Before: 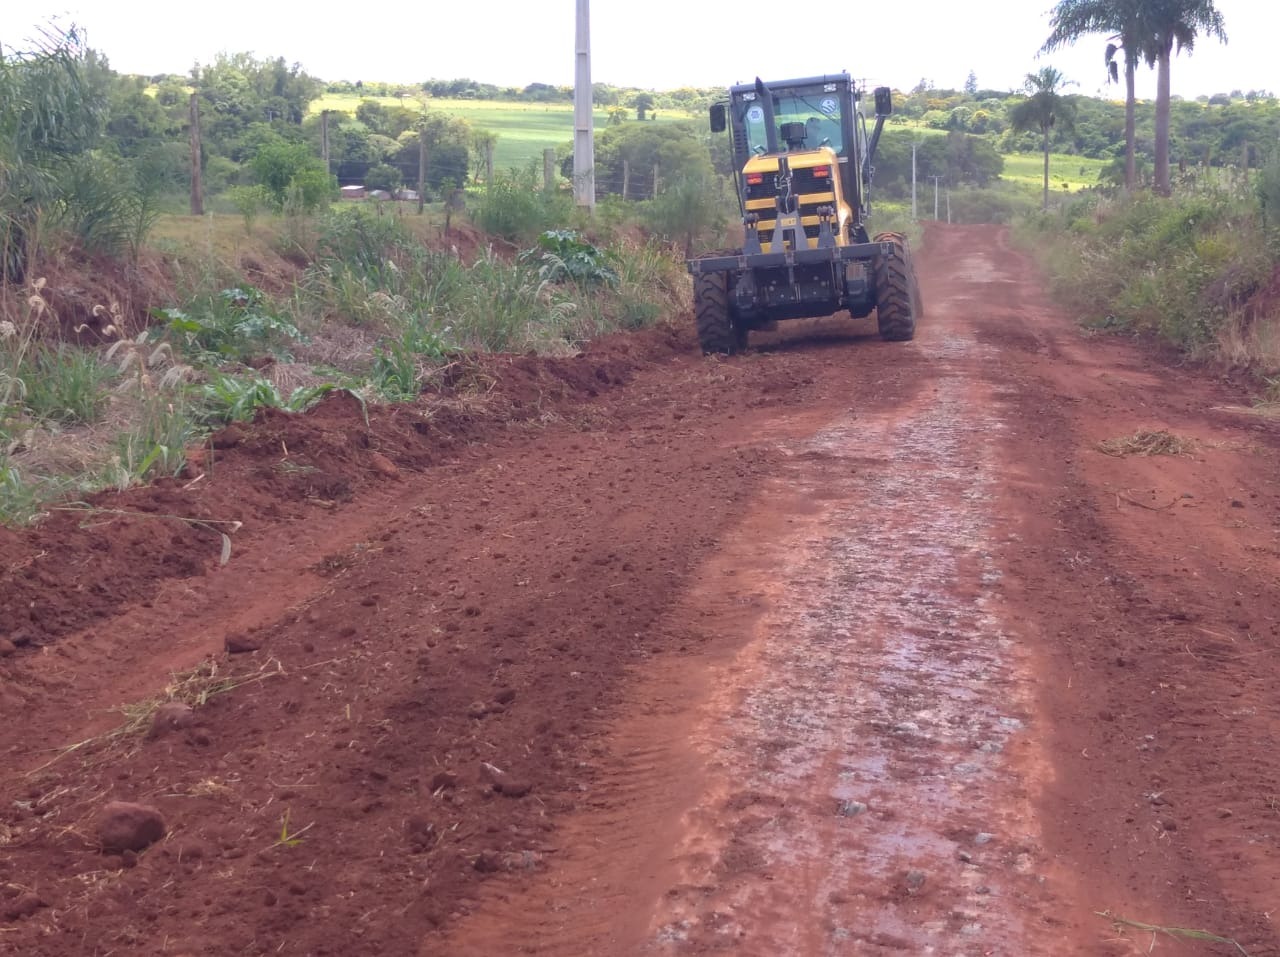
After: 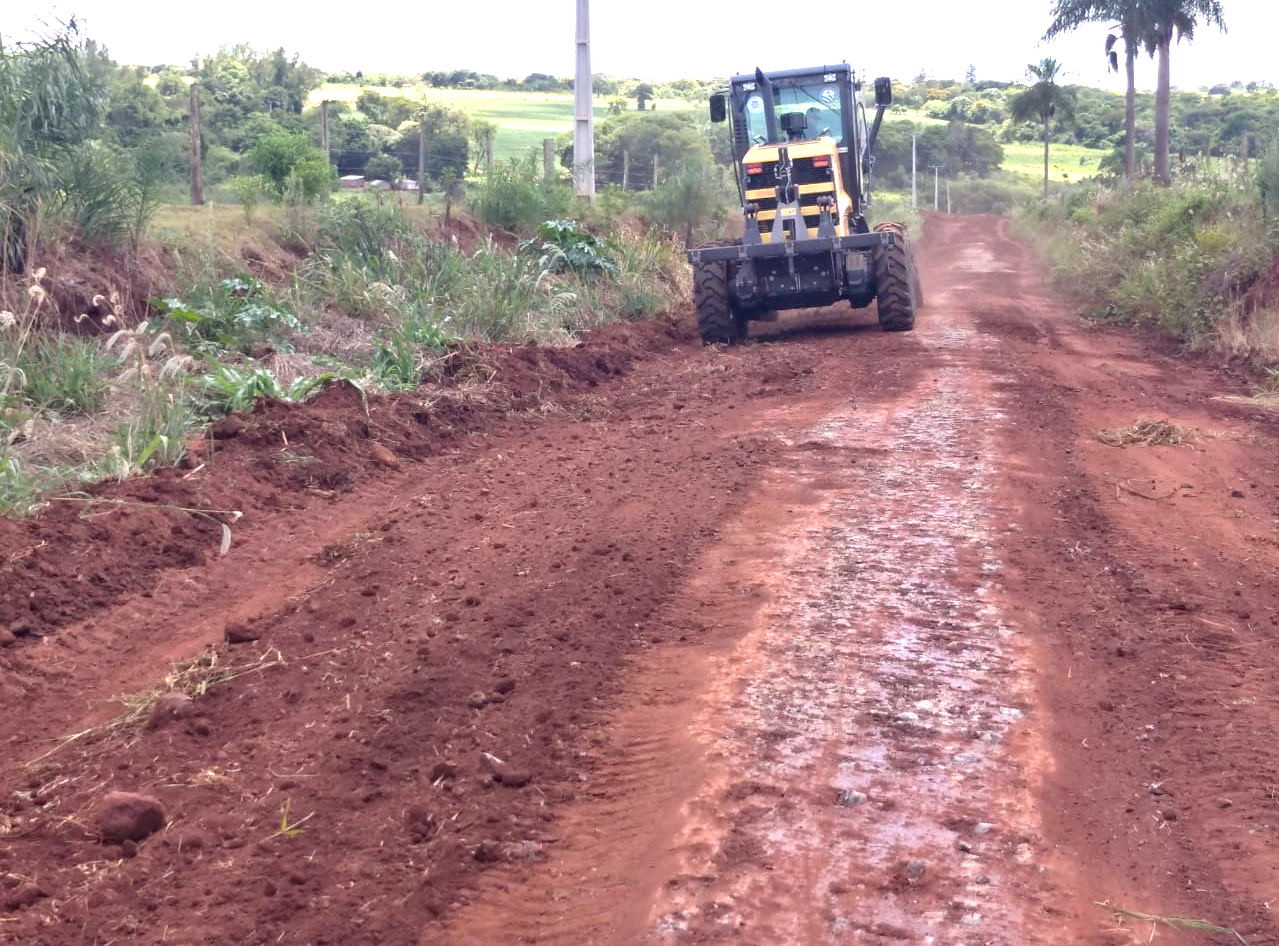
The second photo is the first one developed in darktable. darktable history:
contrast equalizer: octaves 7, y [[0.545, 0.572, 0.59, 0.59, 0.571, 0.545], [0.5 ×6], [0.5 ×6], [0 ×6], [0 ×6]]
crop: top 1.126%, right 0.027%
exposure: black level correction 0.001, exposure 0.5 EV, compensate highlight preservation false
